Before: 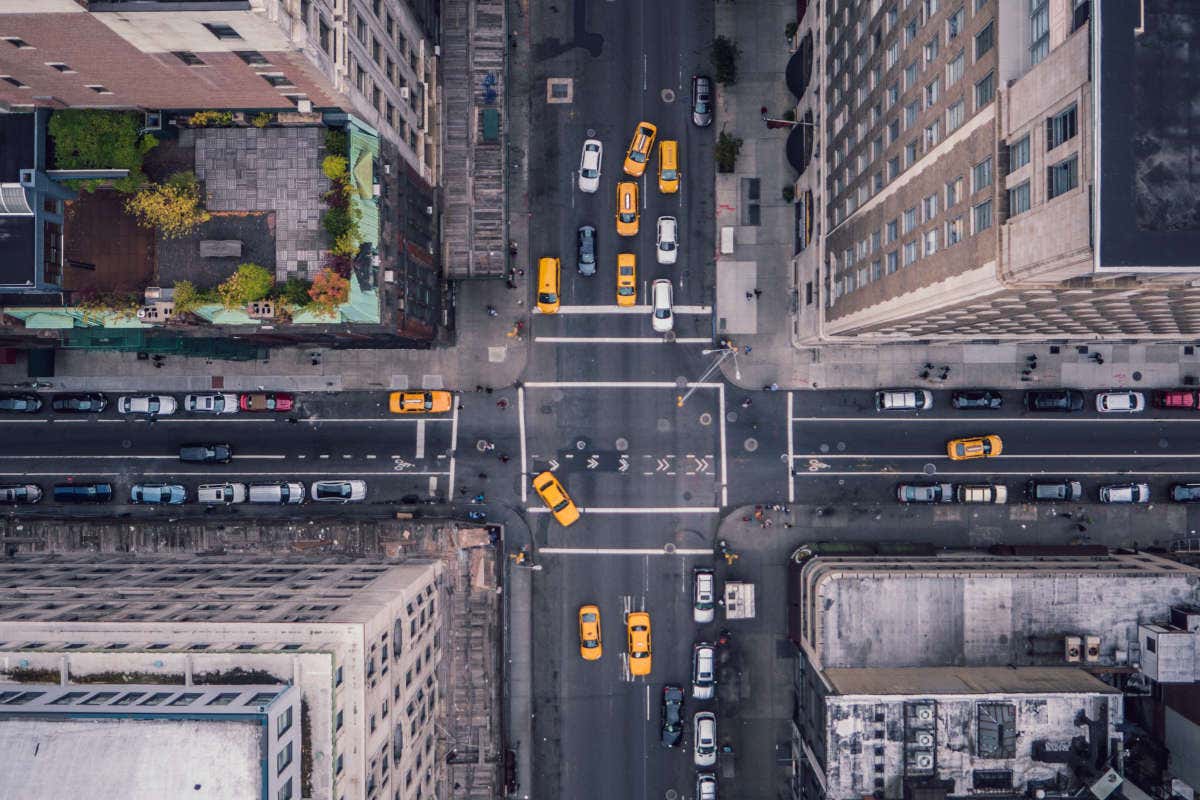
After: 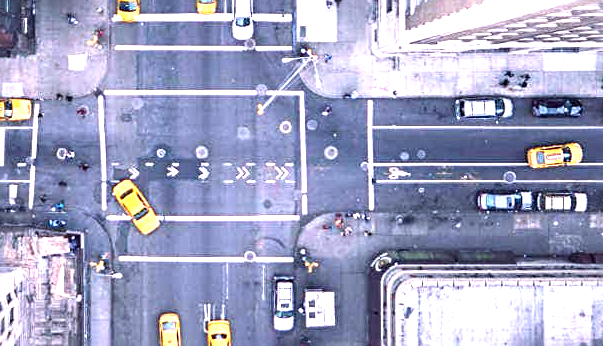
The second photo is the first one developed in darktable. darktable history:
crop: left 35.03%, top 36.625%, right 14.663%, bottom 20.057%
exposure: black level correction 0, exposure 1.75 EV, compensate exposure bias true, compensate highlight preservation false
sharpen: radius 2.767
white balance: red 0.967, blue 1.119, emerald 0.756
